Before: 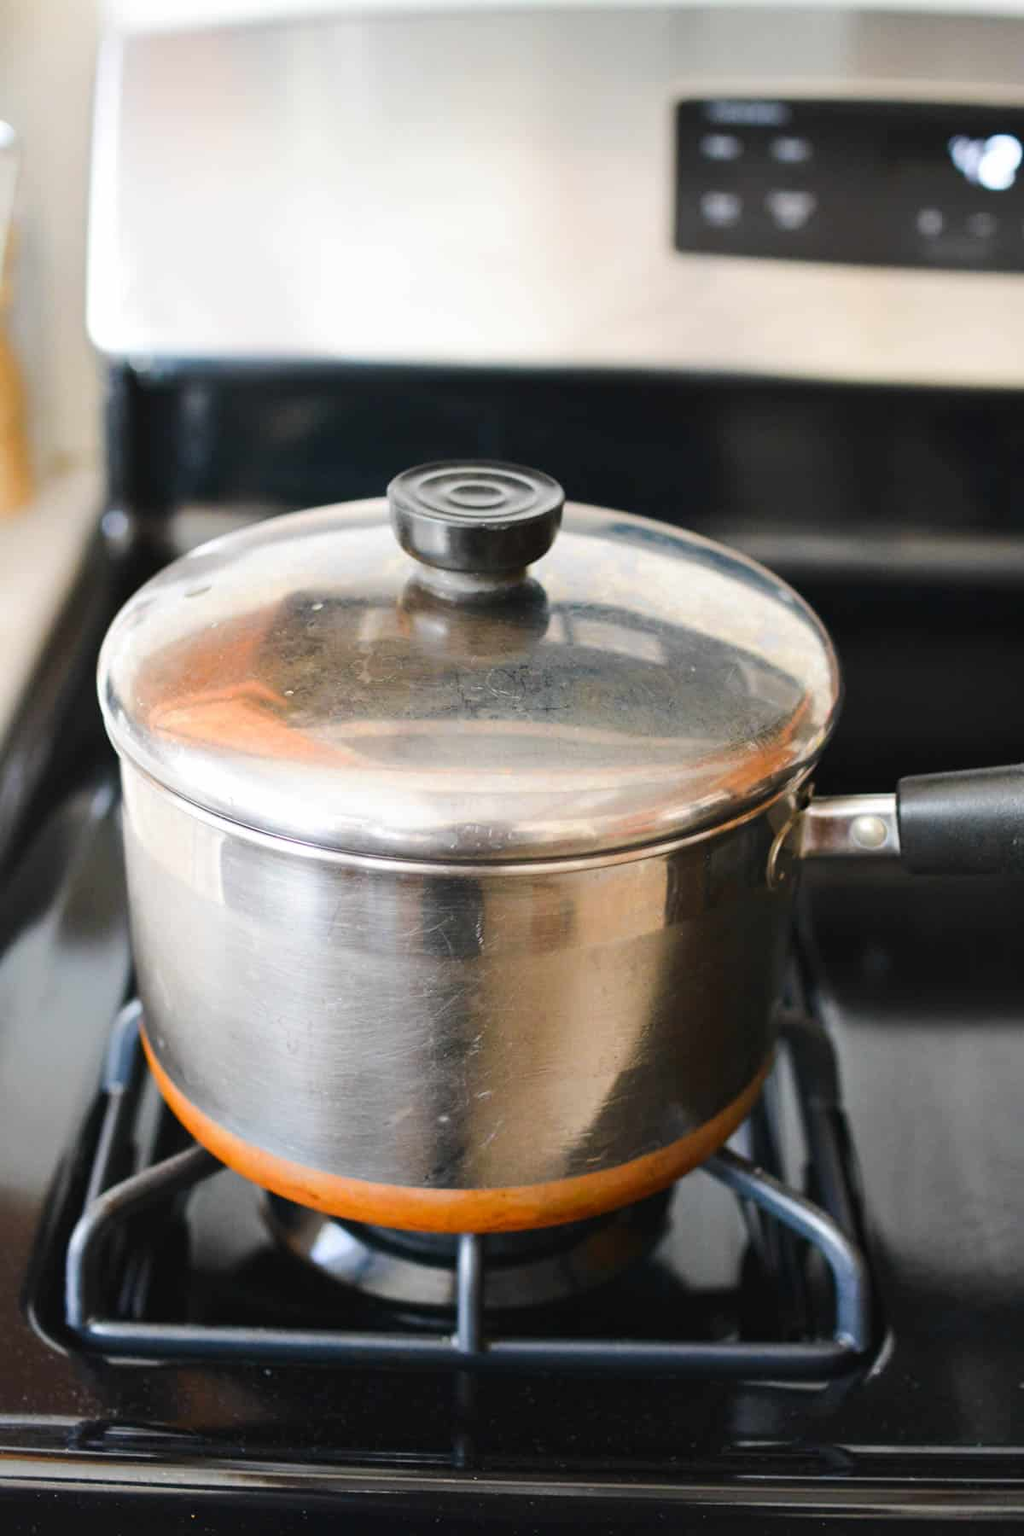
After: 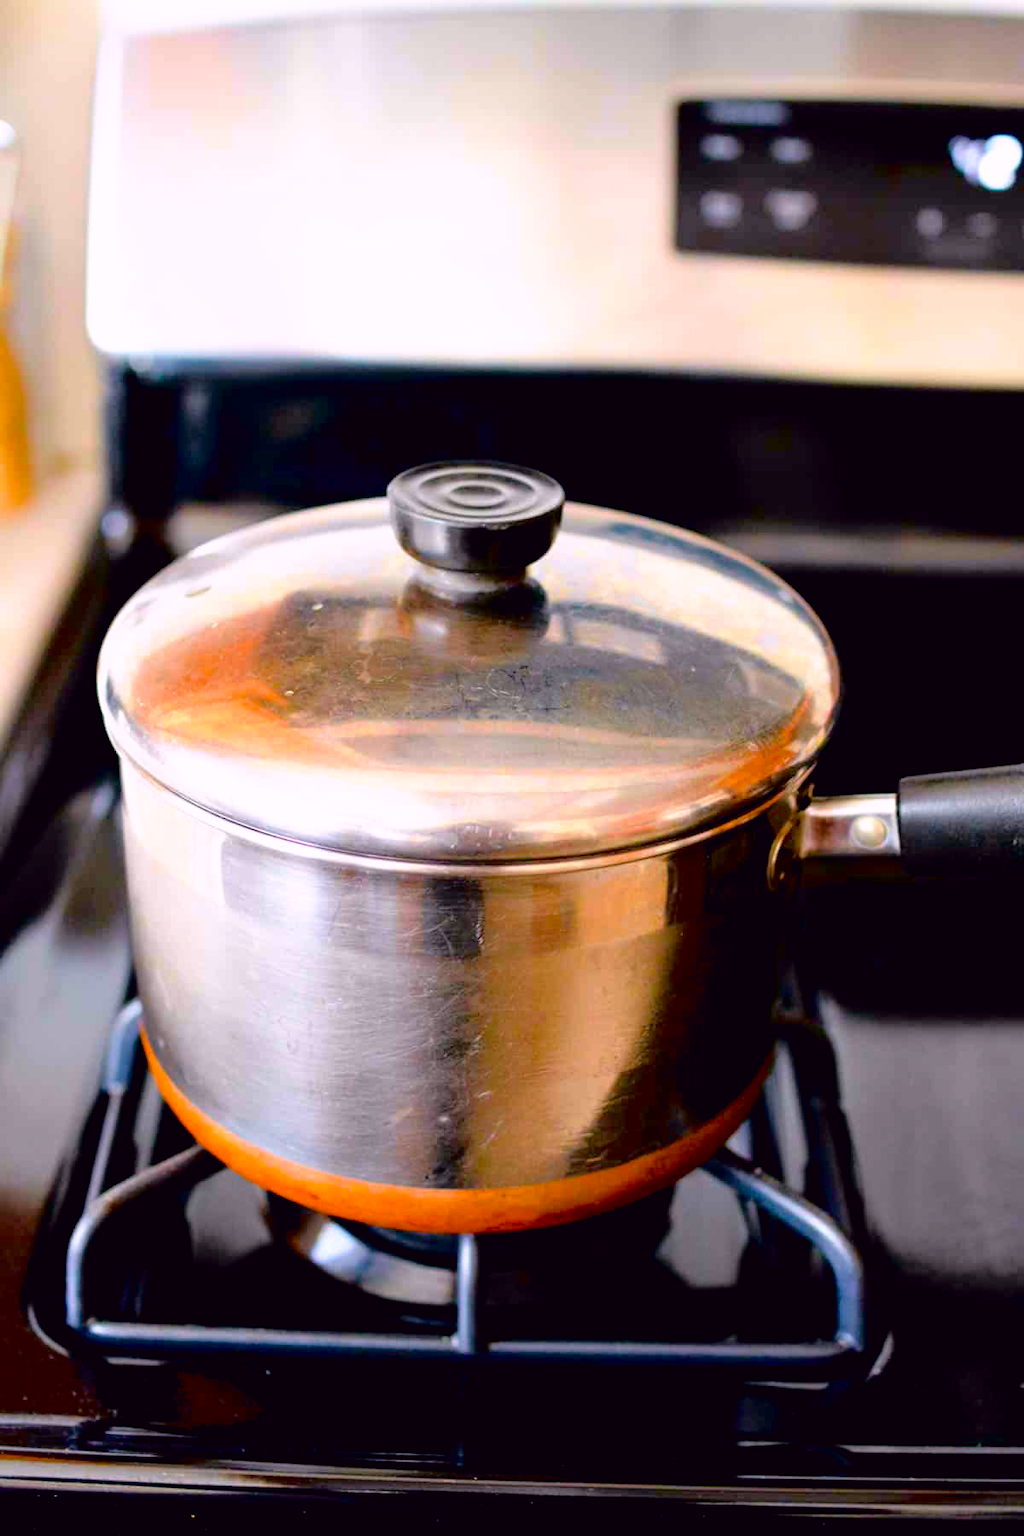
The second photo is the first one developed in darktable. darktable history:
color balance rgb: linear chroma grading › global chroma 15%, perceptual saturation grading › global saturation 30%
base curve: curves: ch0 [(0.017, 0) (0.425, 0.441) (0.844, 0.933) (1, 1)], preserve colors none
tone curve: curves: ch0 [(0, 0) (0.126, 0.061) (0.362, 0.382) (0.498, 0.498) (0.706, 0.712) (1, 1)]; ch1 [(0, 0) (0.5, 0.522) (0.55, 0.586) (1, 1)]; ch2 [(0, 0) (0.44, 0.424) (0.5, 0.482) (0.537, 0.538) (1, 1)], color space Lab, independent channels, preserve colors none
